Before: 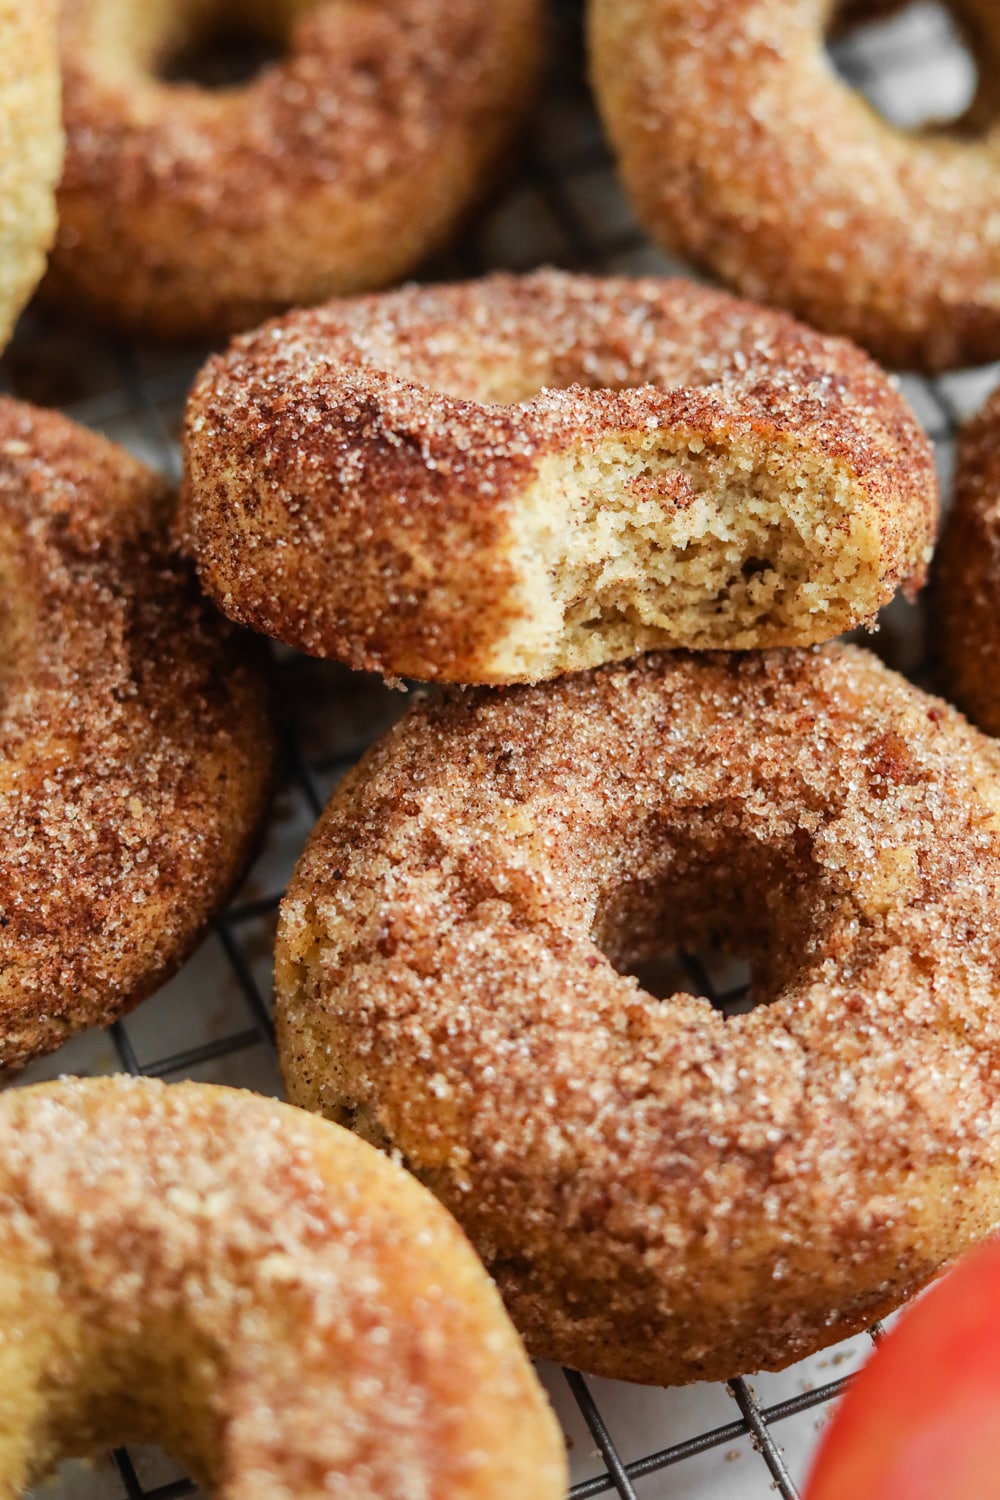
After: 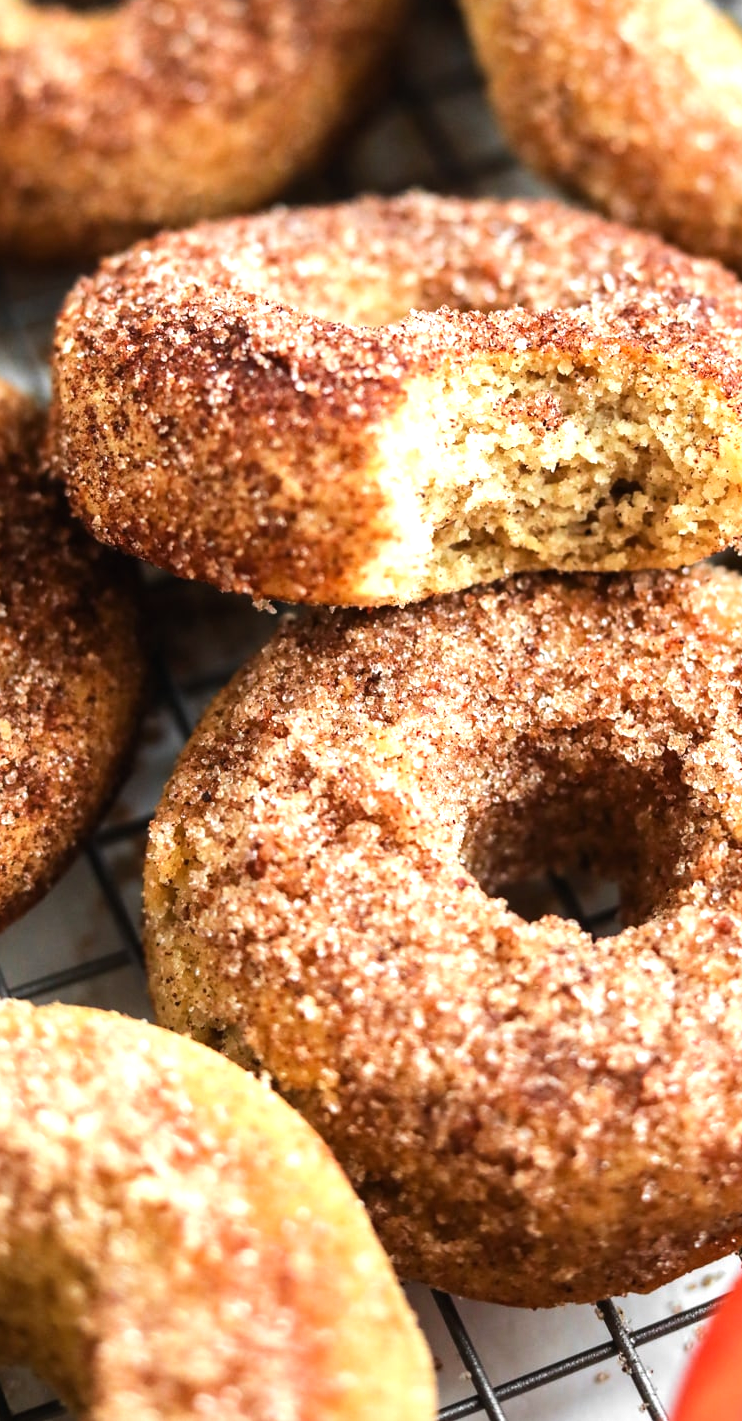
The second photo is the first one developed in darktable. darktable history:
tone equalizer: -8 EV -0.417 EV, -7 EV -0.389 EV, -6 EV -0.333 EV, -5 EV -0.222 EV, -3 EV 0.222 EV, -2 EV 0.333 EV, -1 EV 0.389 EV, +0 EV 0.417 EV, edges refinement/feathering 500, mask exposure compensation -1.57 EV, preserve details no
crop and rotate: left 13.15%, top 5.251%, right 12.609%
exposure: black level correction 0, exposure 0.5 EV, compensate exposure bias true, compensate highlight preservation false
